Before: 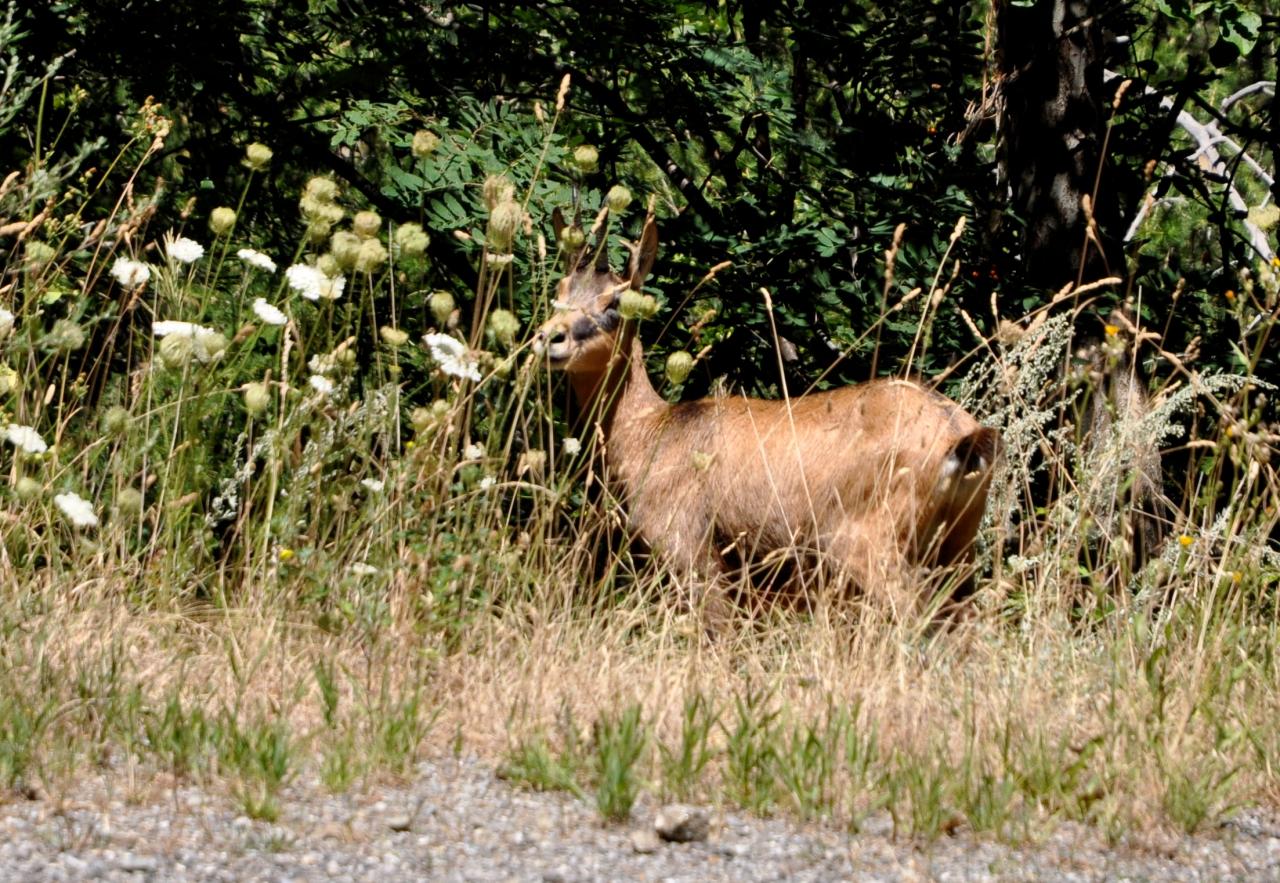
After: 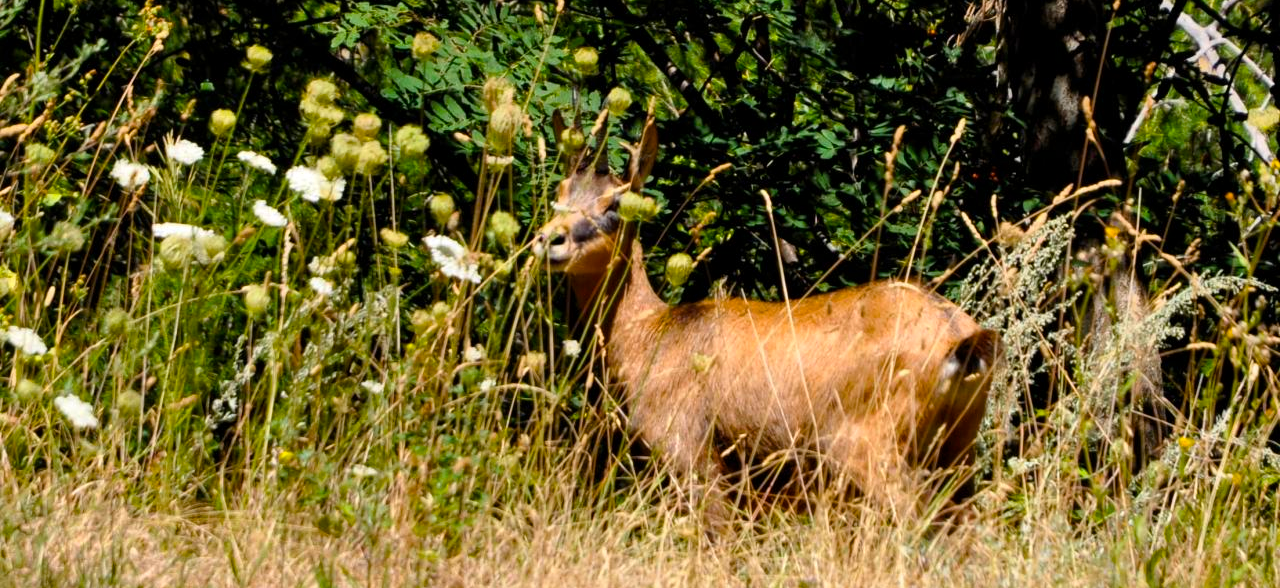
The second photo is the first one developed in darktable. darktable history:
levels: mode automatic, black 0.023%, white 99.97%, levels [0.062, 0.494, 0.925]
color balance rgb: linear chroma grading › global chroma 15%, perceptual saturation grading › global saturation 30%
crop: top 11.166%, bottom 22.168%
